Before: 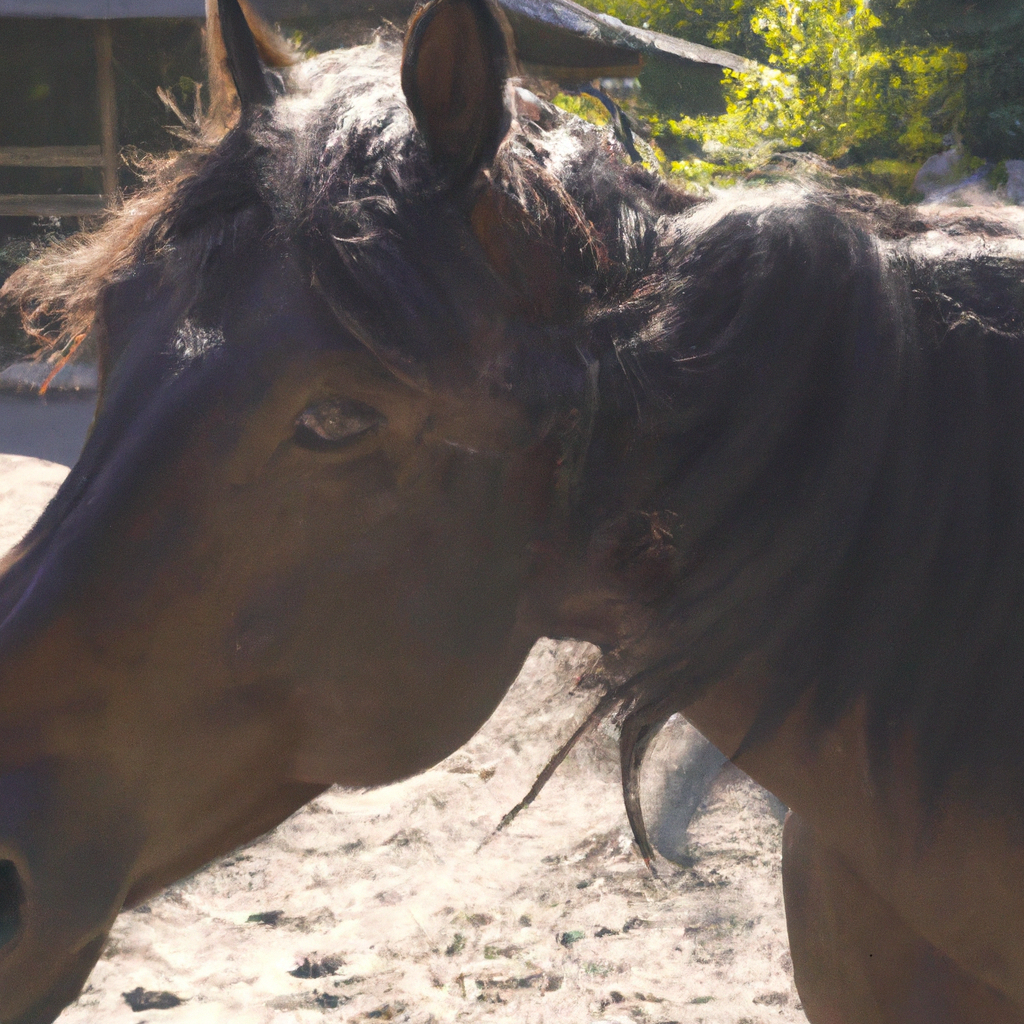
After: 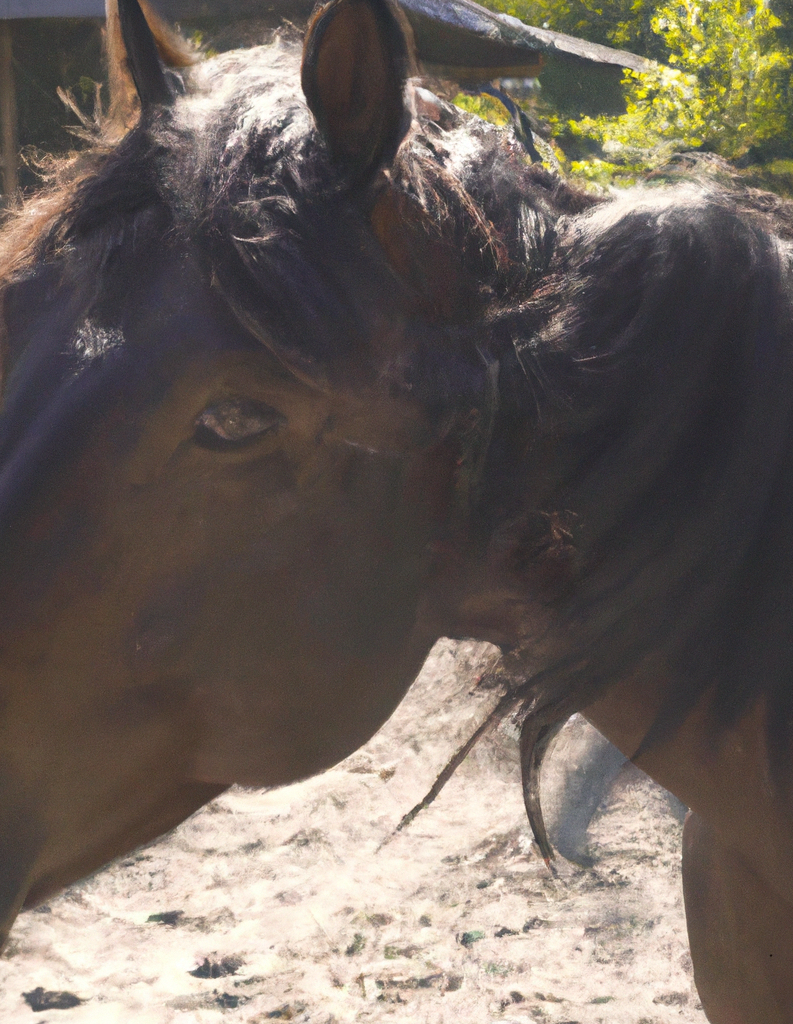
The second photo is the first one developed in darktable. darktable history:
crop: left 9.86%, right 12.656%
exposure: compensate highlight preservation false
